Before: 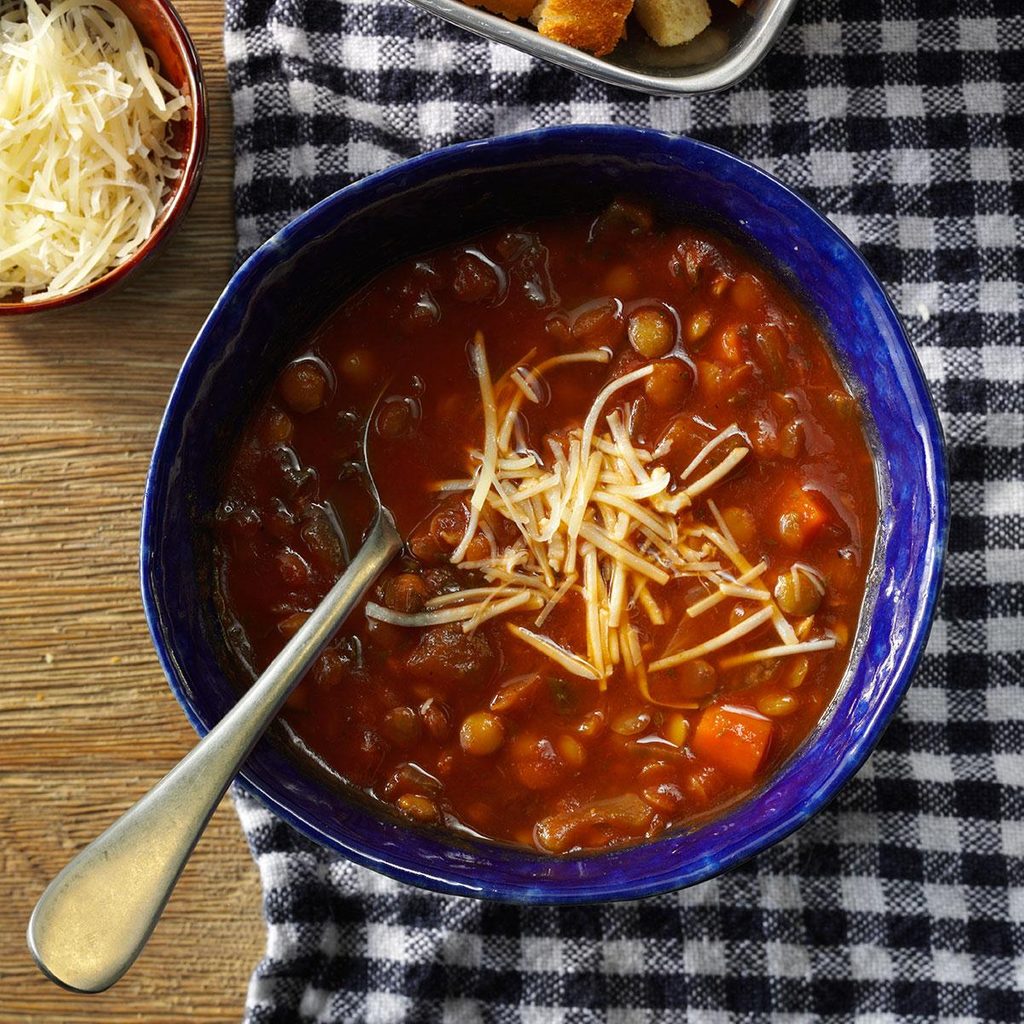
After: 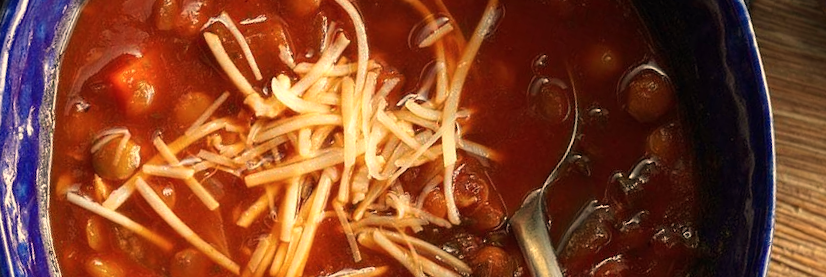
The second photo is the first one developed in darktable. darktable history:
white balance: red 1.138, green 0.996, blue 0.812
color correction: highlights a* -0.137, highlights b* -5.91, shadows a* -0.137, shadows b* -0.137
crop and rotate: angle 16.12°, top 30.835%, bottom 35.653%
